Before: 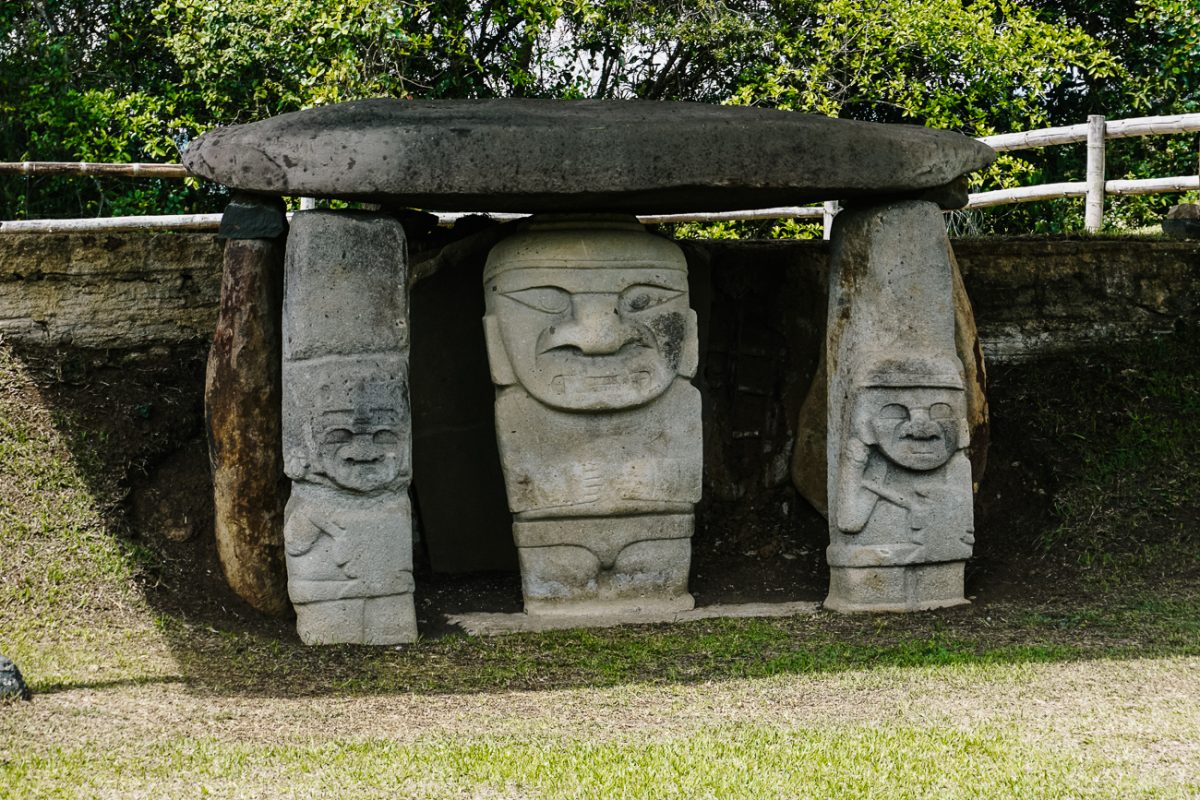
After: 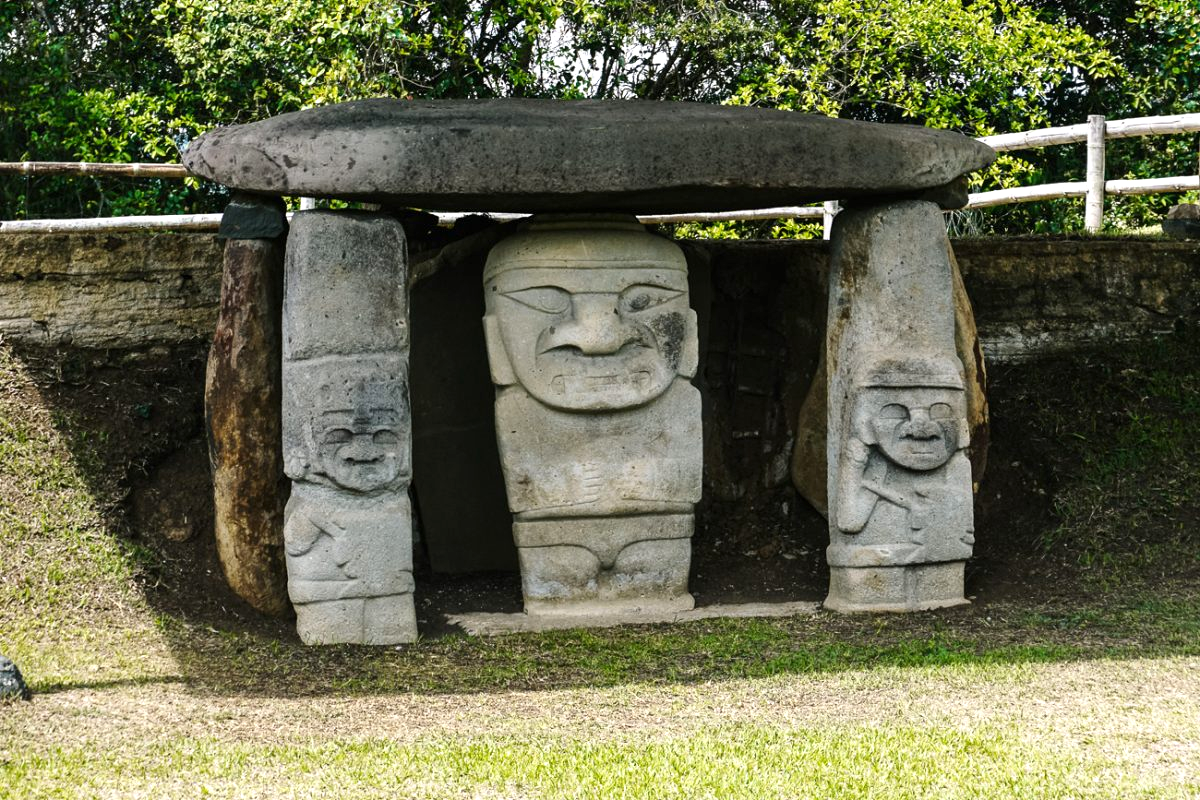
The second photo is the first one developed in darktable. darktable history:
exposure: exposure 0.459 EV, compensate highlight preservation false
